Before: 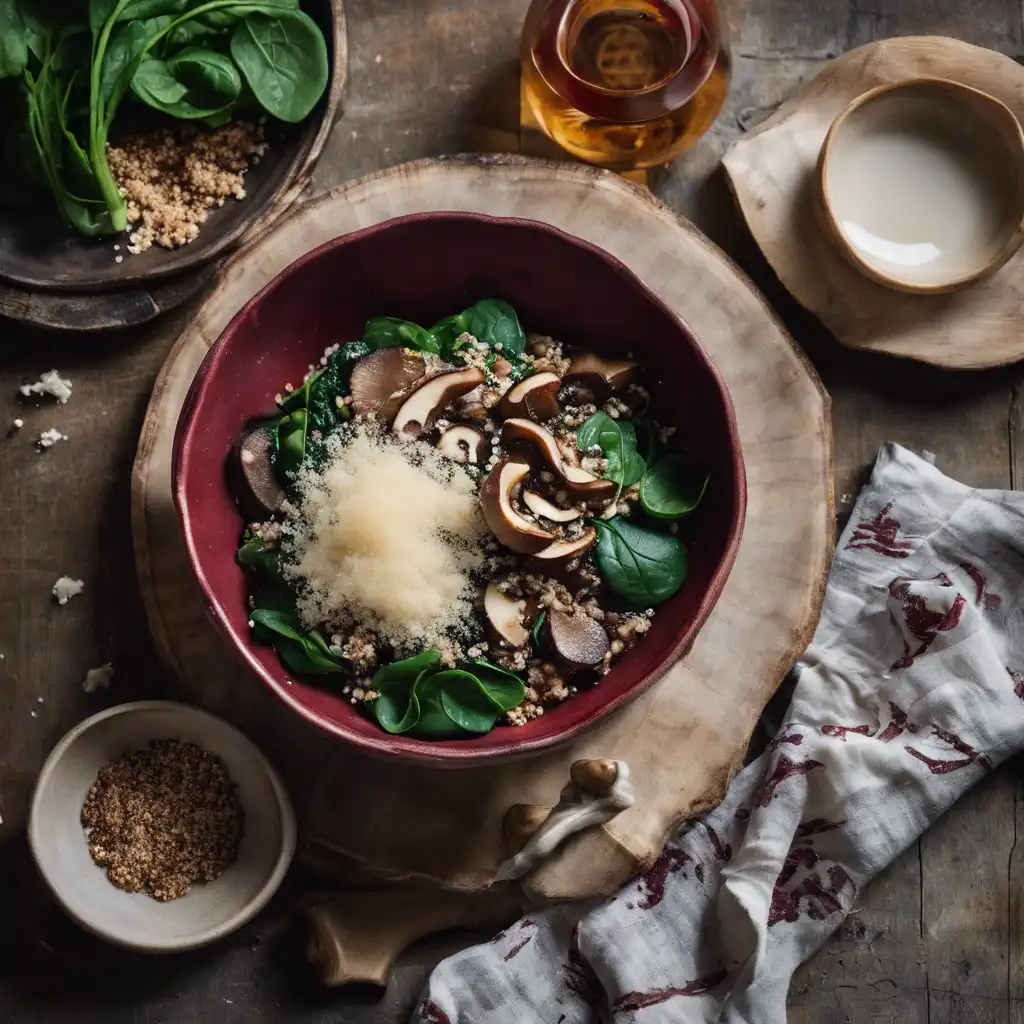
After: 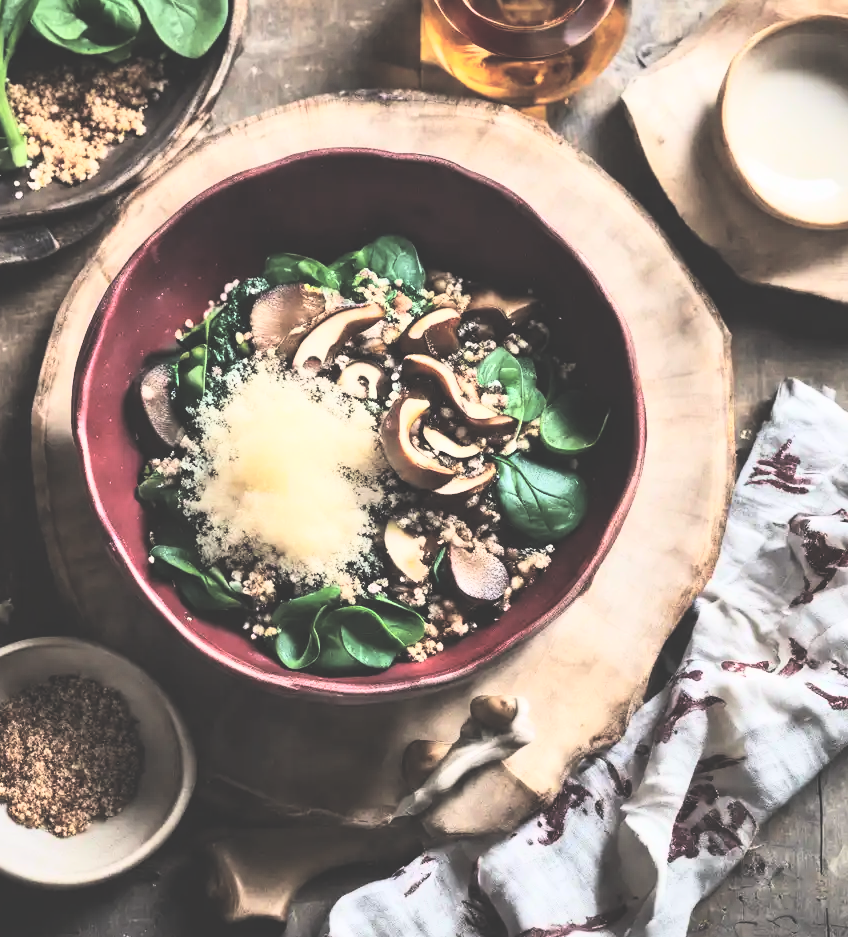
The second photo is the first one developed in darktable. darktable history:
exposure: black level correction -0.041, exposure 0.064 EV, compensate highlight preservation false
rgb curve: curves: ch0 [(0, 0) (0.21, 0.15) (0.24, 0.21) (0.5, 0.75) (0.75, 0.96) (0.89, 0.99) (1, 1)]; ch1 [(0, 0.02) (0.21, 0.13) (0.25, 0.2) (0.5, 0.67) (0.75, 0.9) (0.89, 0.97) (1, 1)]; ch2 [(0, 0.02) (0.21, 0.13) (0.25, 0.2) (0.5, 0.67) (0.75, 0.9) (0.89, 0.97) (1, 1)], compensate middle gray true
crop: left 9.807%, top 6.259%, right 7.334%, bottom 2.177%
